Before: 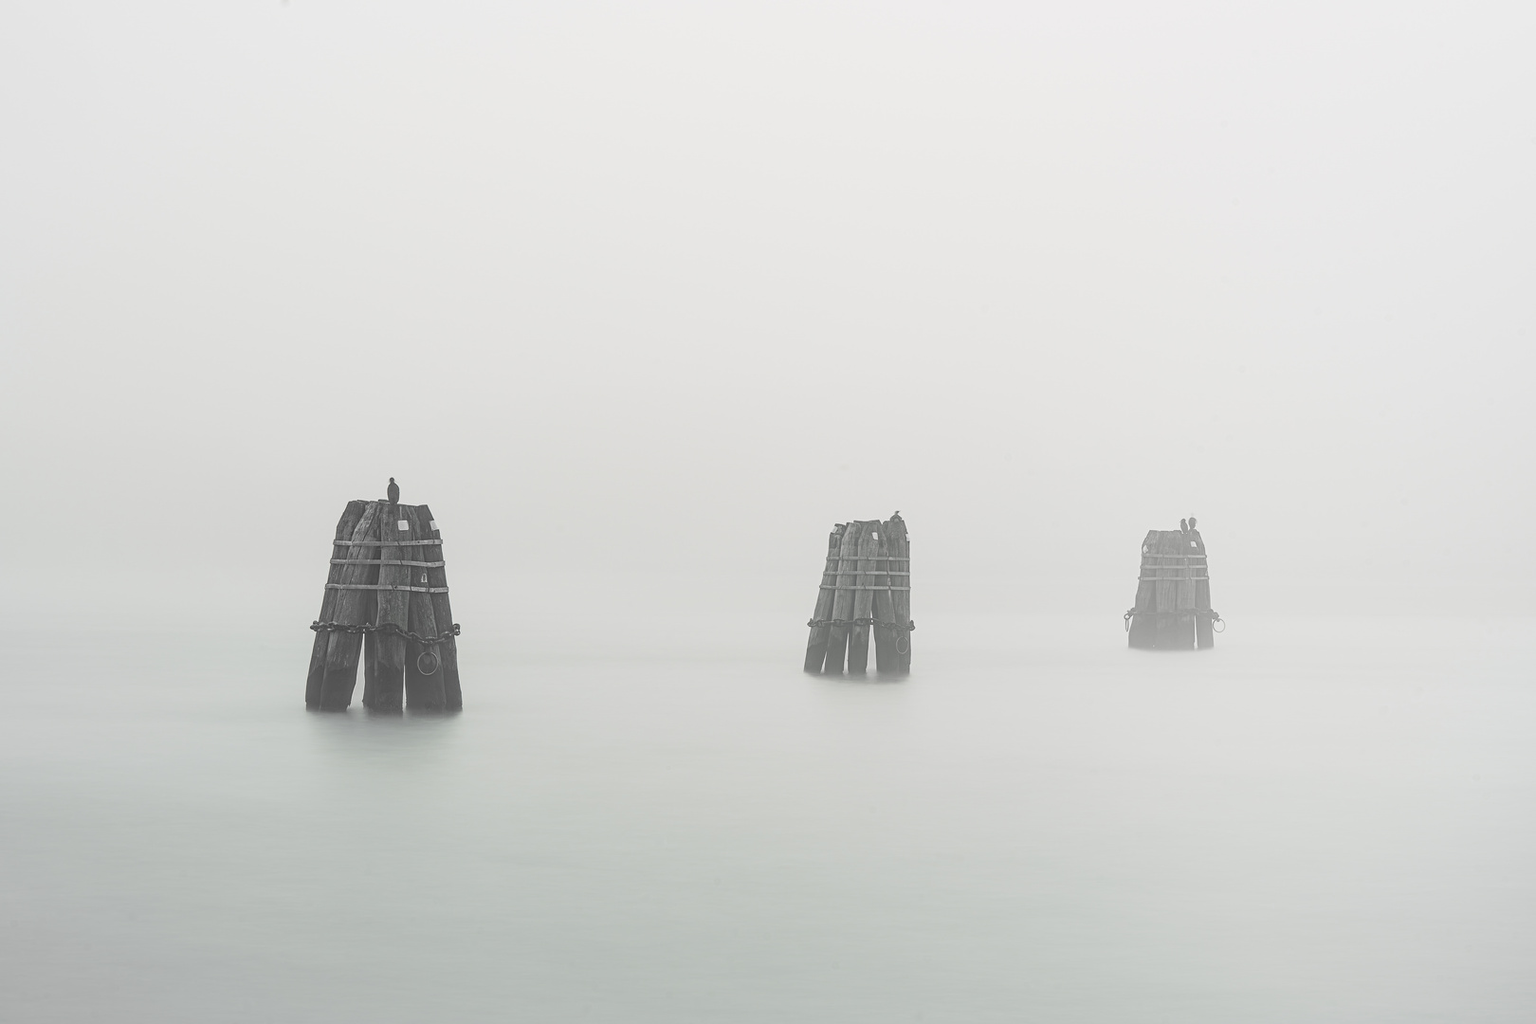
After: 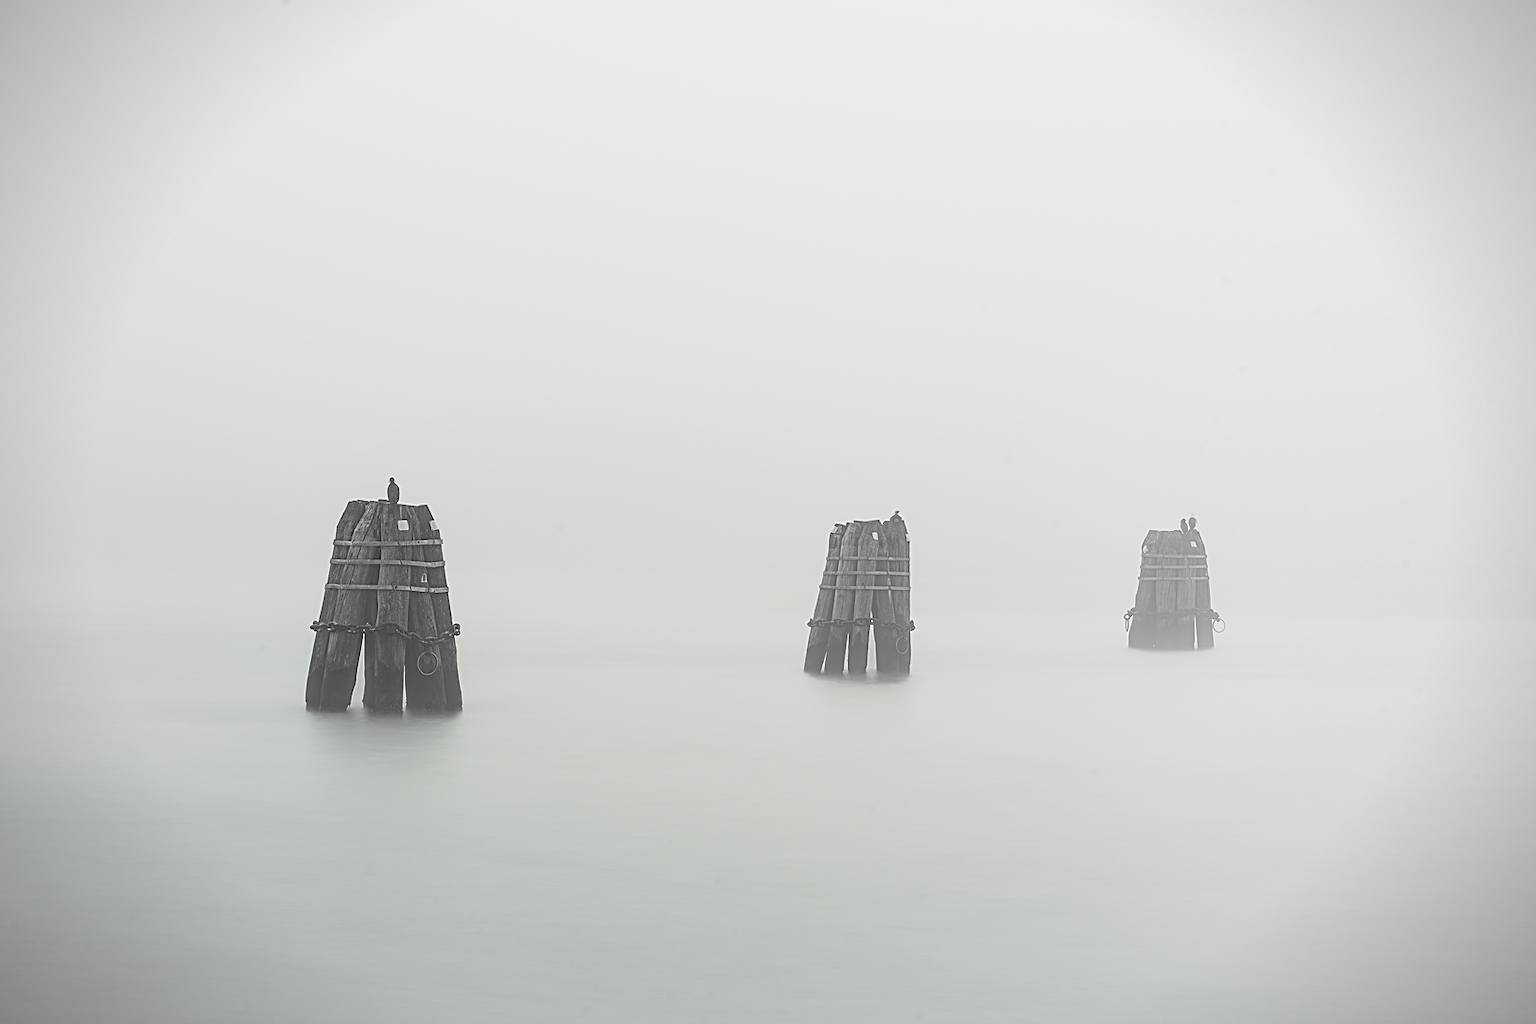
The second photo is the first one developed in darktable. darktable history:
sharpen: on, module defaults
vignetting: fall-off start 88.53%, fall-off radius 44.2%, saturation 0.376, width/height ratio 1.161
